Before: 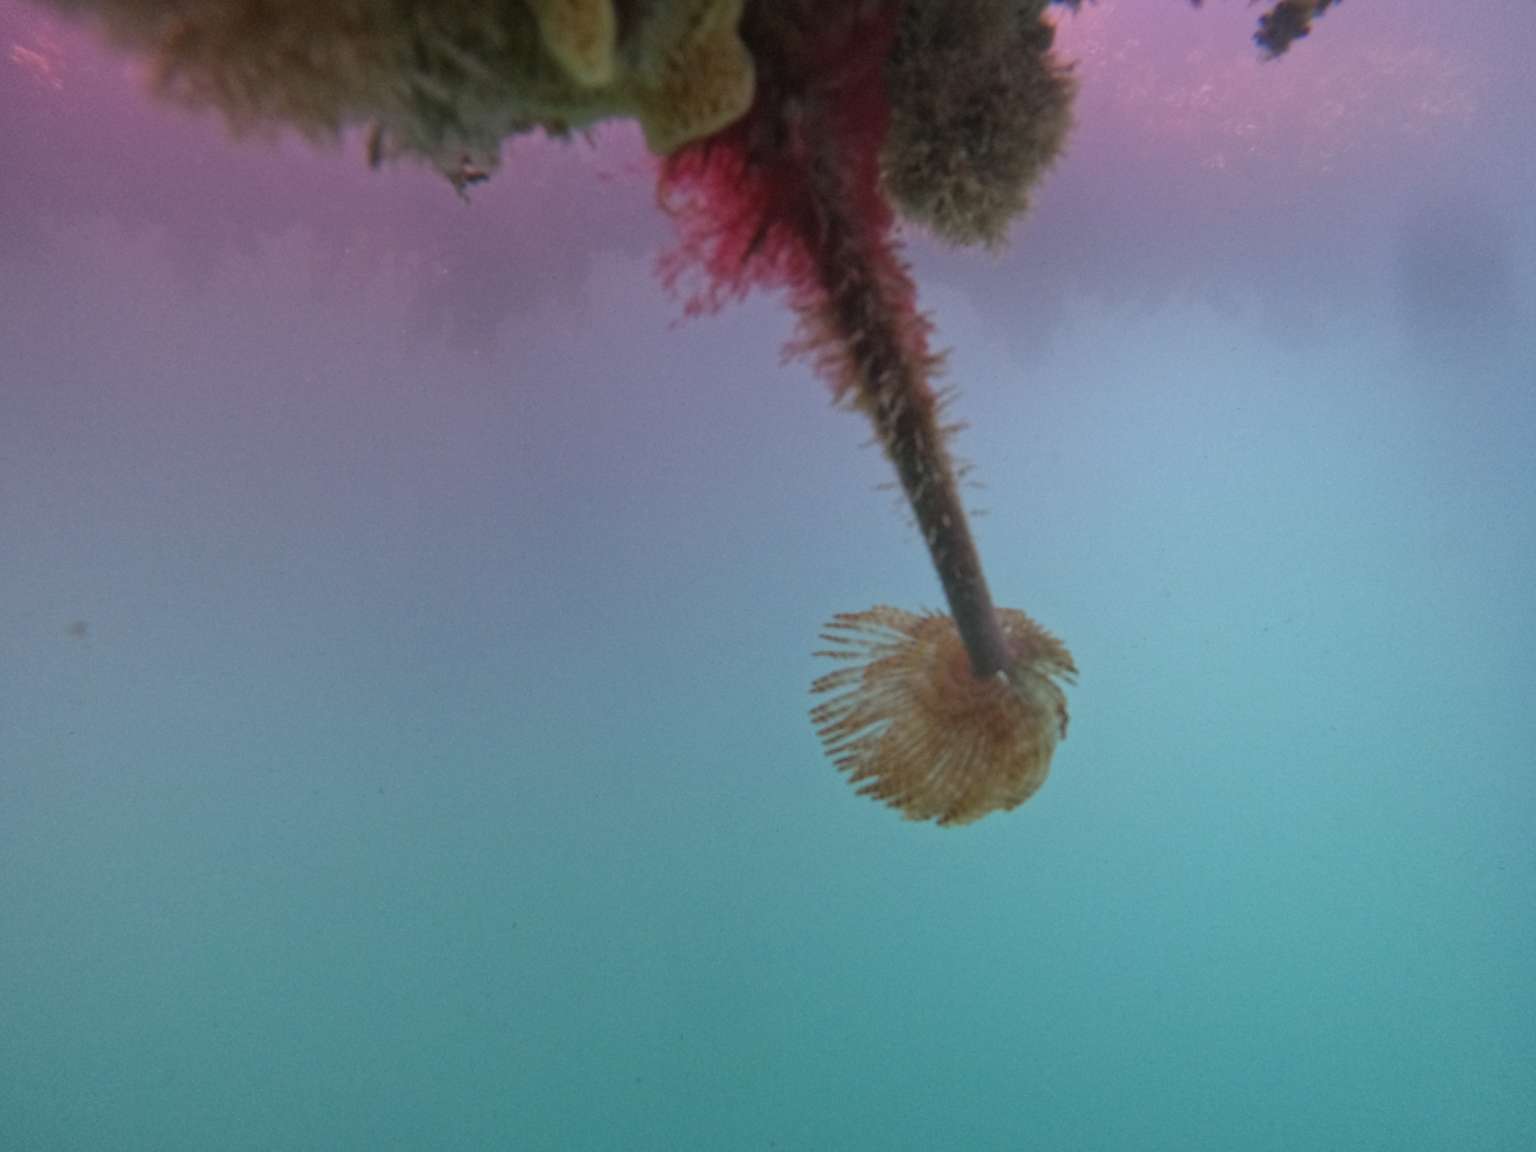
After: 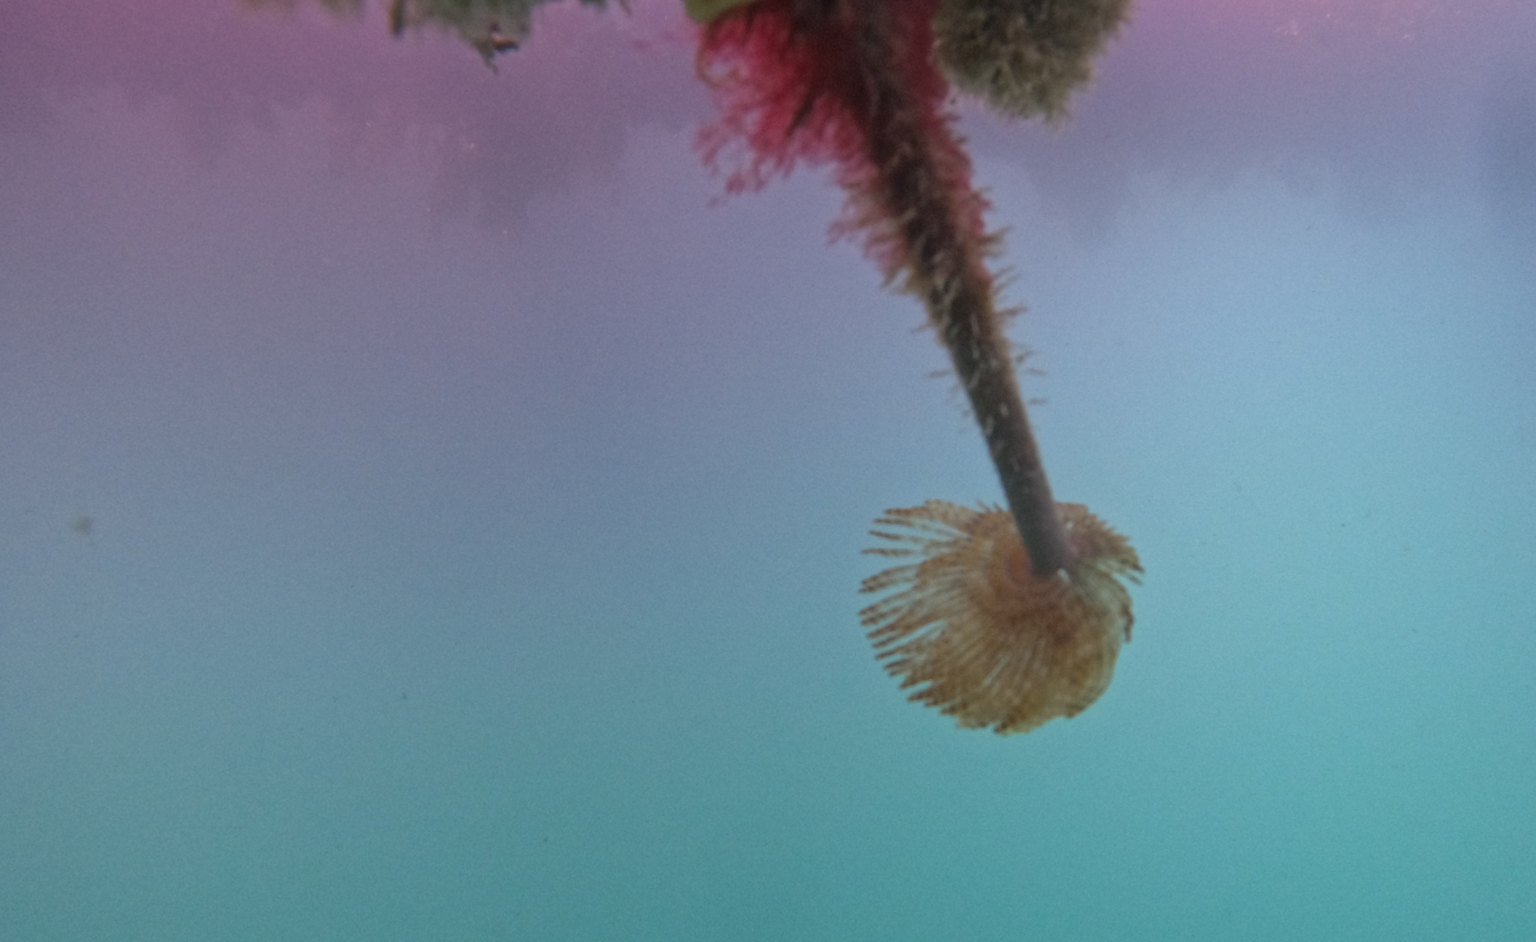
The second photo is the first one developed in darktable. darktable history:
white balance: emerald 1
crop and rotate: angle 0.03°, top 11.643%, right 5.651%, bottom 11.189%
